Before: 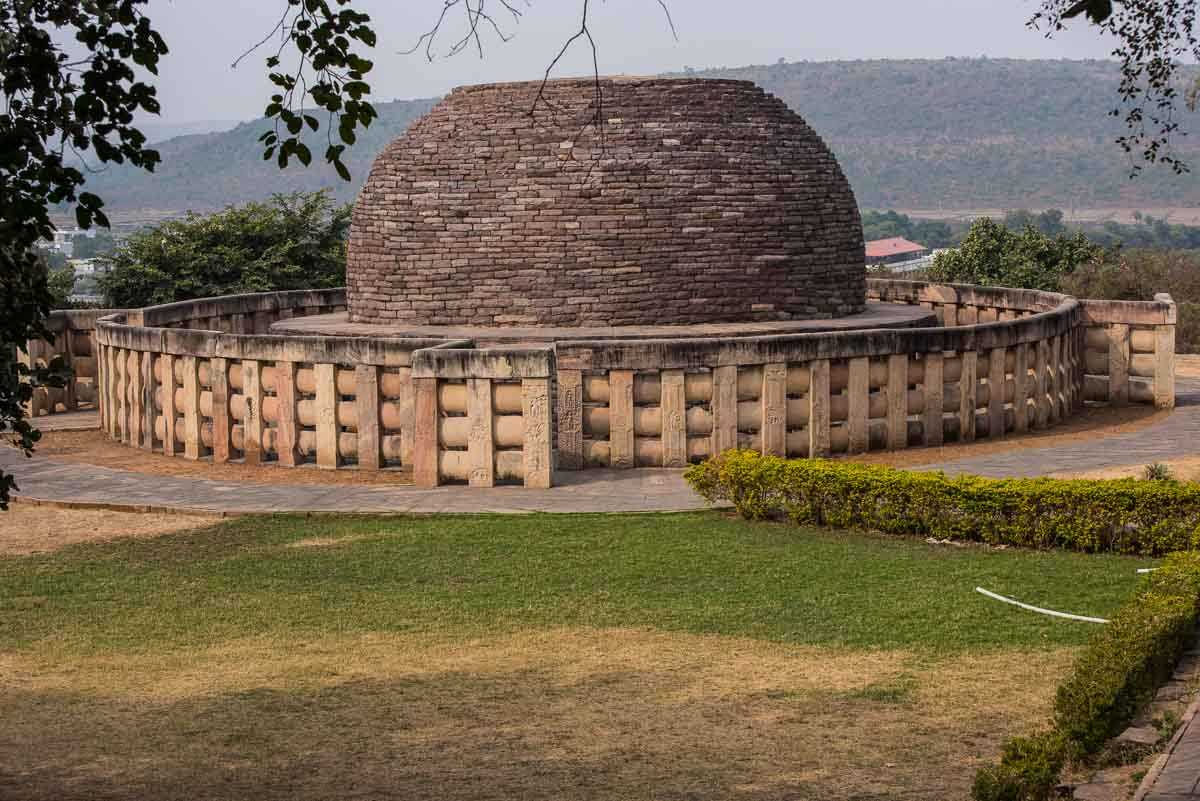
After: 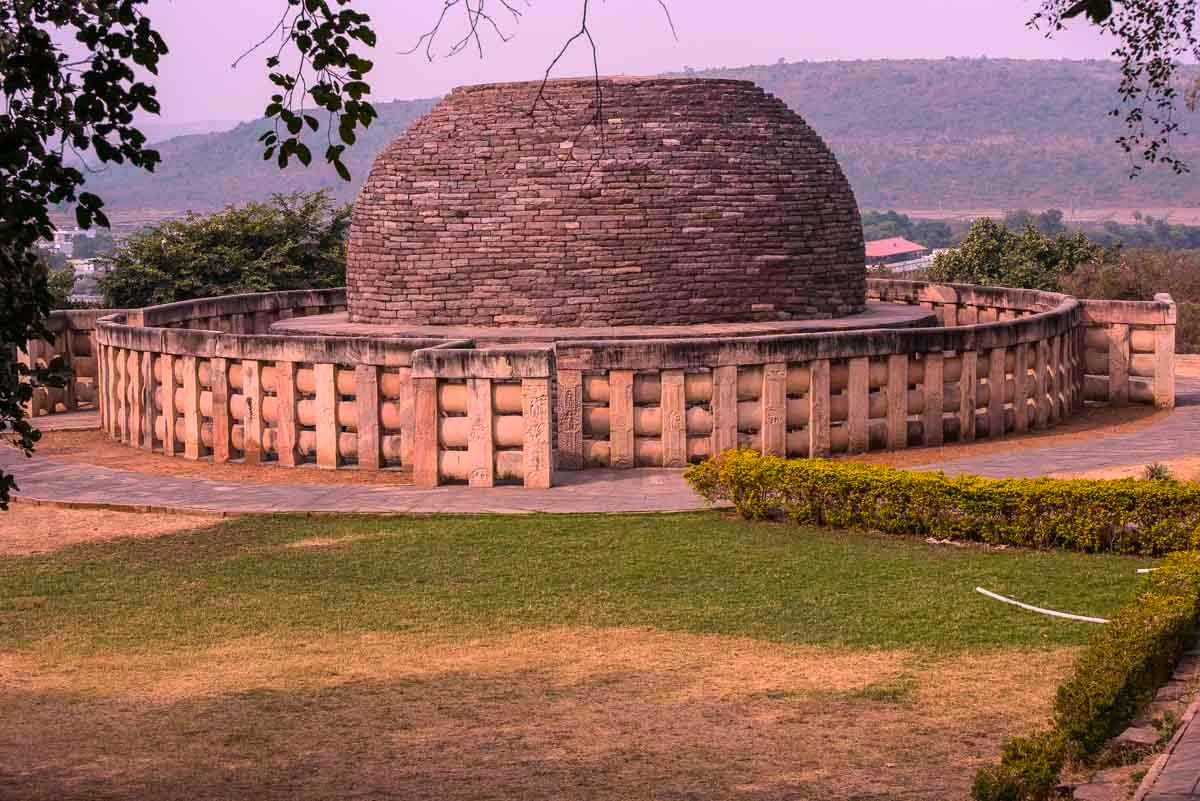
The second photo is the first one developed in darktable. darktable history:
color correction: saturation 1.11
white balance: red 1.188, blue 1.11
